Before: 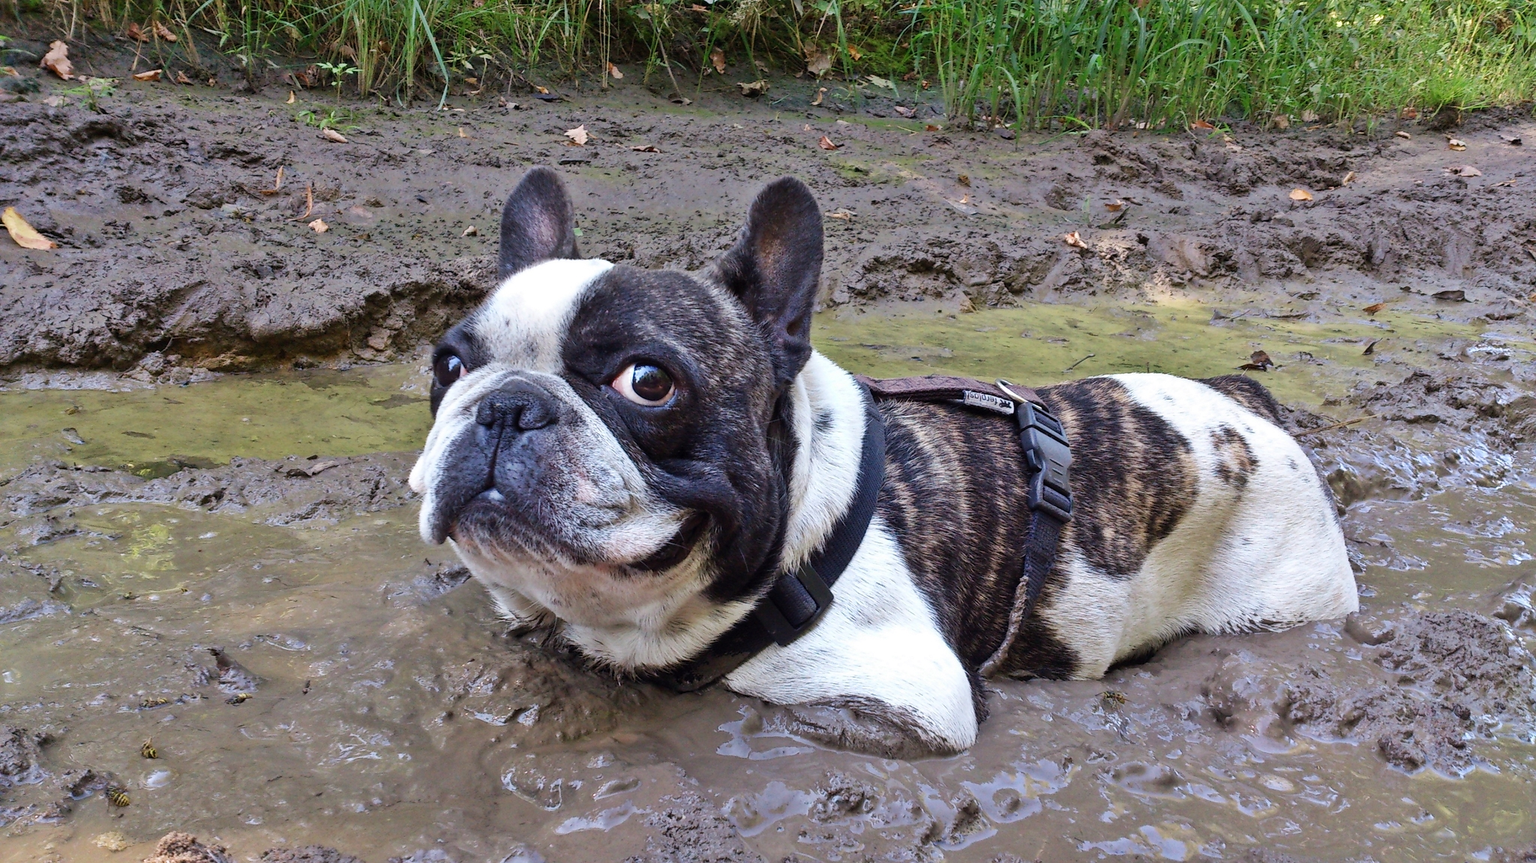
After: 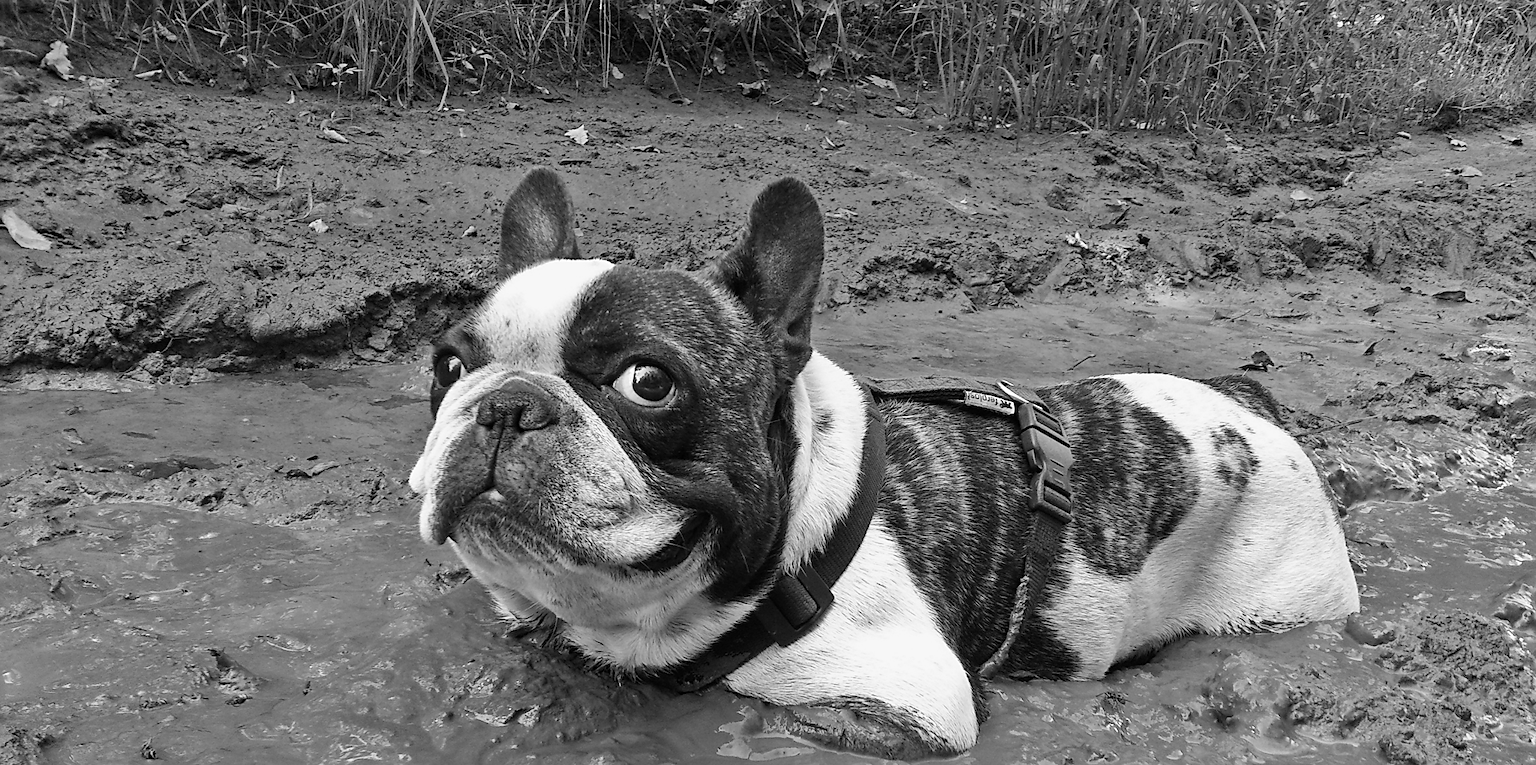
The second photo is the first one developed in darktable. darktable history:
crop and rotate: top 0%, bottom 11.35%
sharpen: on, module defaults
color calibration: output gray [0.21, 0.42, 0.37, 0], illuminant same as pipeline (D50), adaptation XYZ, x 0.346, y 0.359, temperature 5006.77 K
color zones: curves: ch1 [(0.263, 0.53) (0.376, 0.287) (0.487, 0.512) (0.748, 0.547) (1, 0.513)]; ch2 [(0.262, 0.45) (0.751, 0.477)]
